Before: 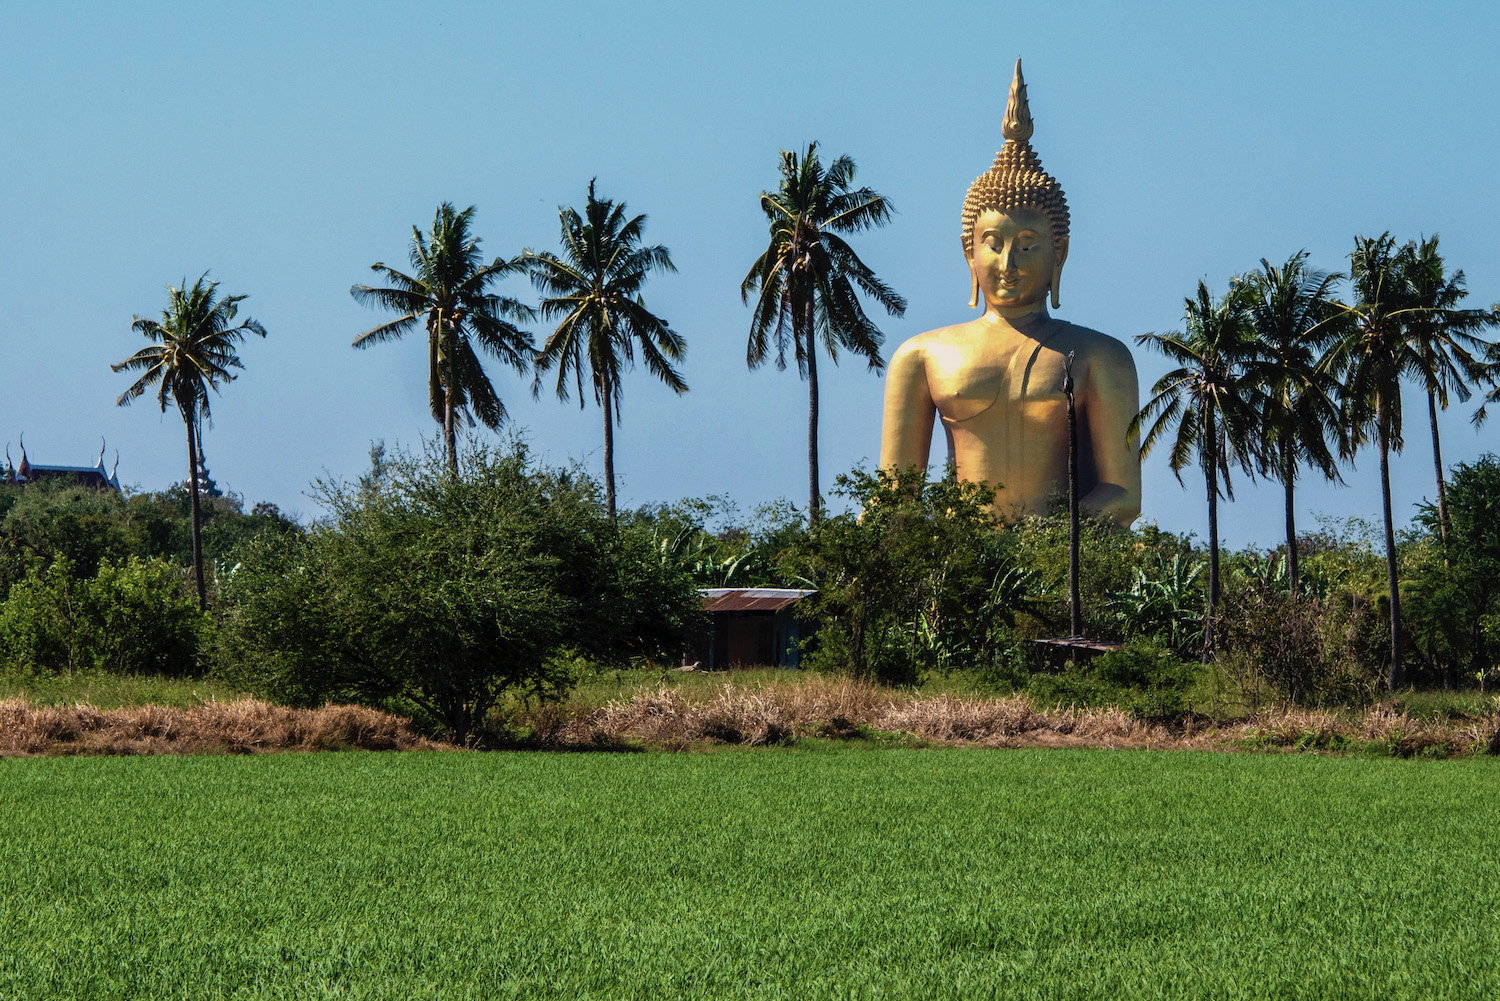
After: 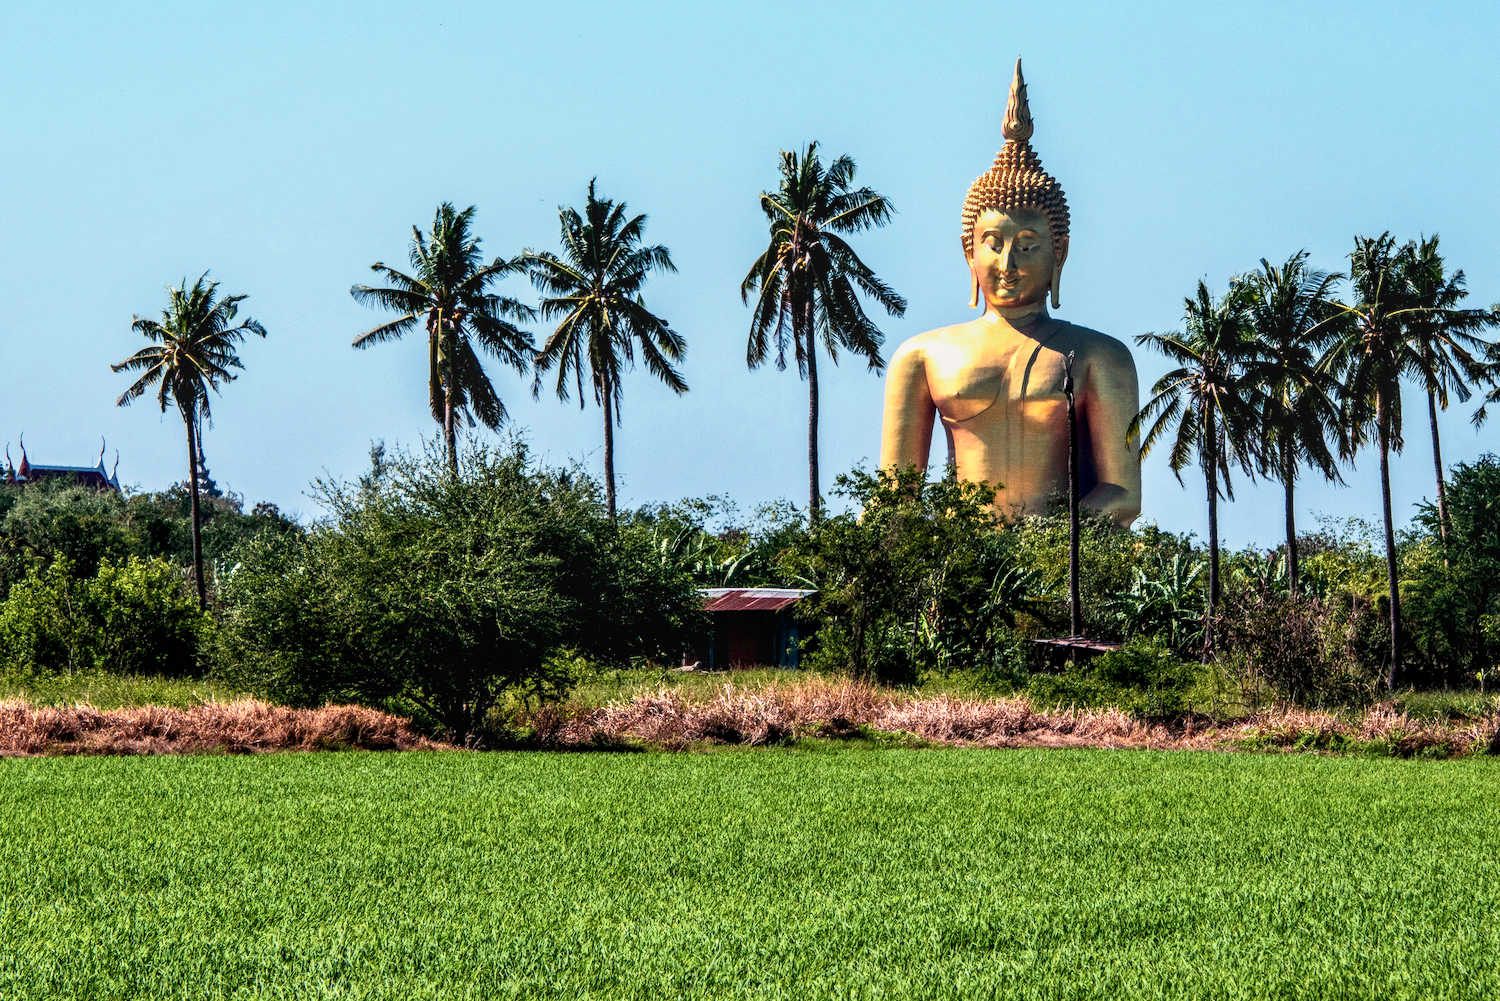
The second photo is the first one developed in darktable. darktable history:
tone curve: curves: ch0 [(0, 0.023) (0.217, 0.19) (0.754, 0.801) (1, 0.977)]; ch1 [(0, 0) (0.392, 0.398) (0.5, 0.5) (0.521, 0.529) (0.56, 0.592) (1, 1)]; ch2 [(0, 0) (0.5, 0.5) (0.579, 0.561) (0.65, 0.657) (1, 1)], color space Lab, independent channels, preserve colors none
base curve: curves: ch0 [(0, 0) (0.579, 0.807) (1, 1)], preserve colors none
local contrast: detail 130%
contrast equalizer: octaves 7, y [[0.6 ×6], [0.55 ×6], [0 ×6], [0 ×6], [0 ×6]], mix 0.15
